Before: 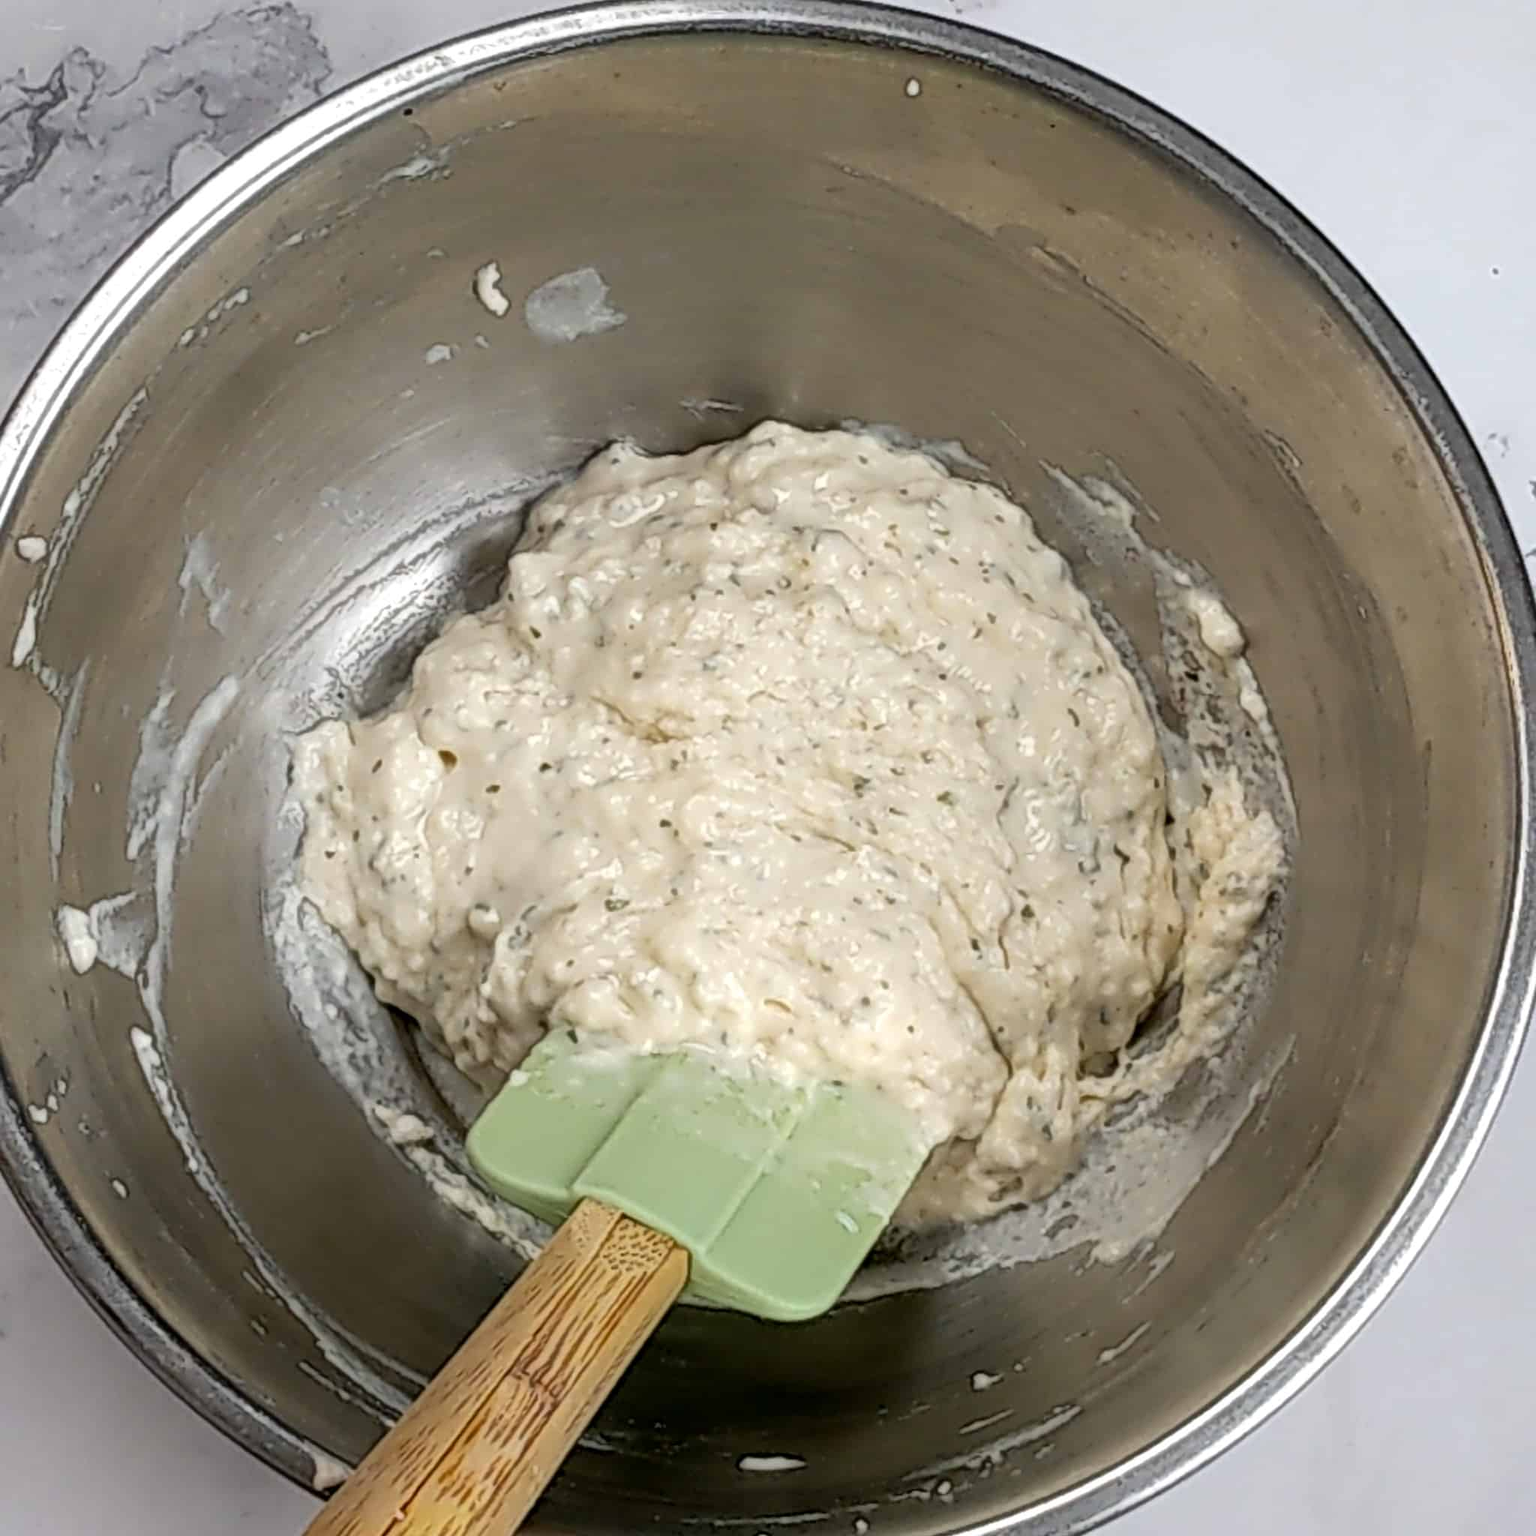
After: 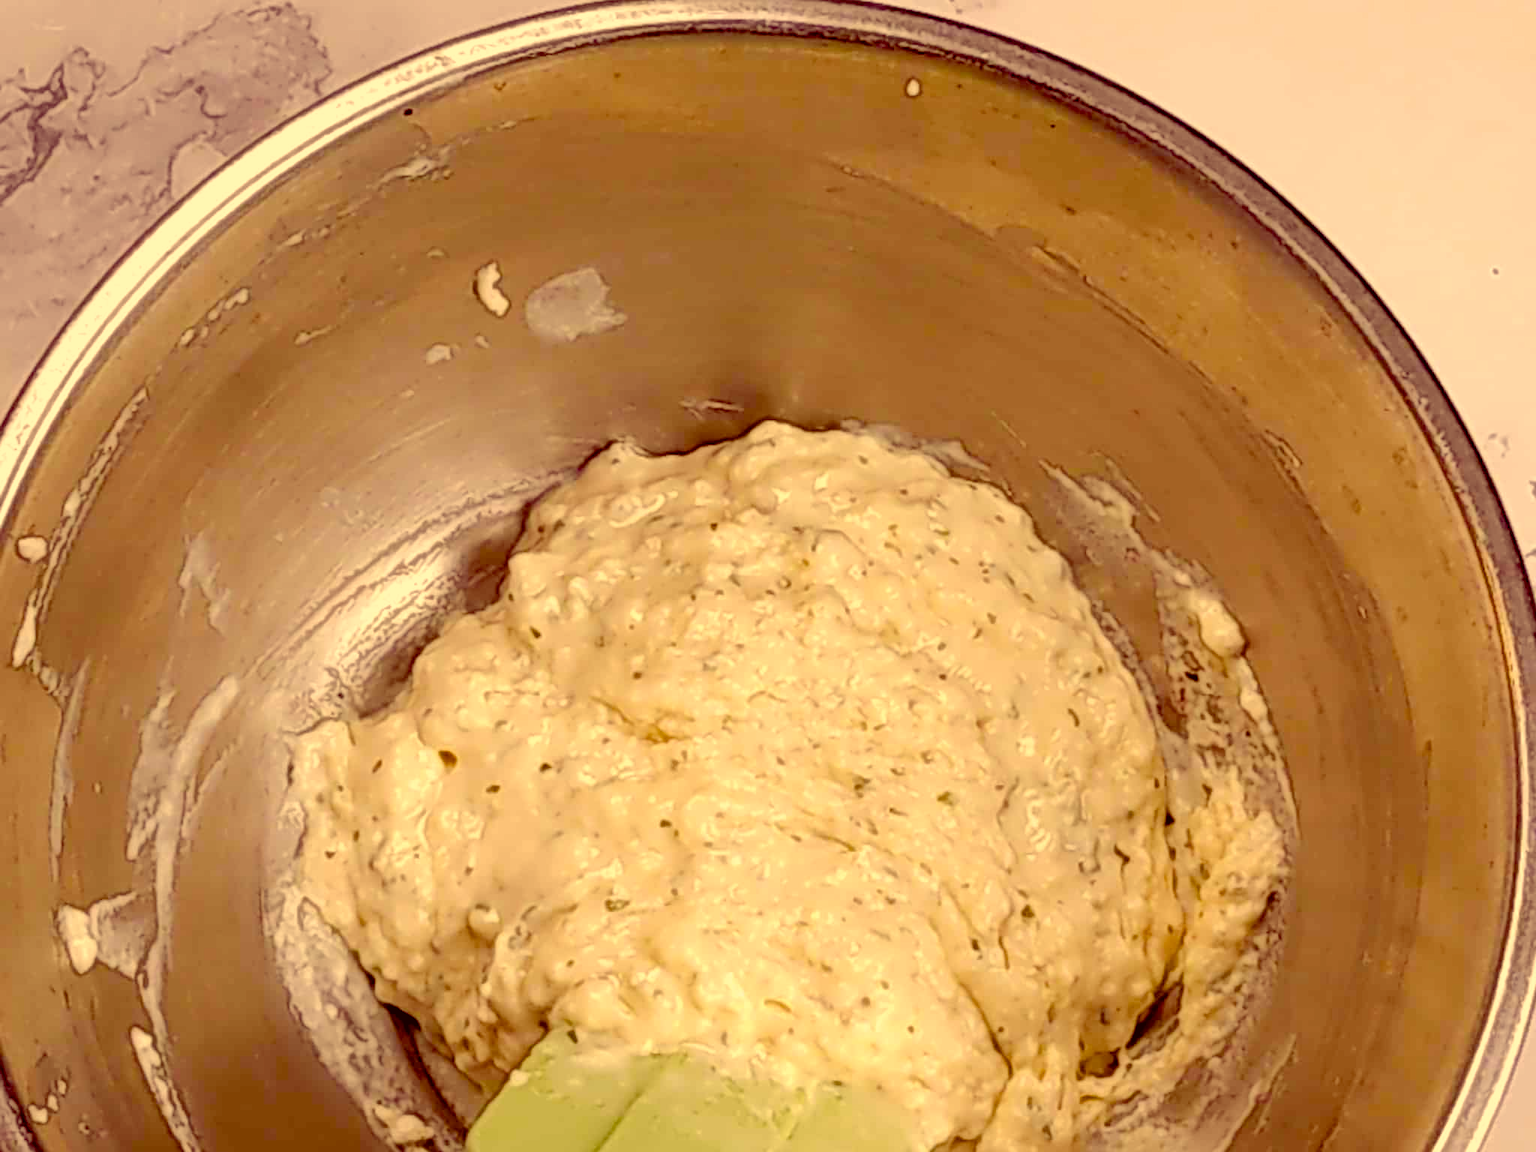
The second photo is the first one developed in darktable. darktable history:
crop: bottom 24.95%
color correction: highlights a* 9.86, highlights b* 38.99, shadows a* 13.97, shadows b* 3.48
color balance rgb: global offset › luminance -0.196%, global offset › chroma 0.275%, perceptual saturation grading › global saturation 34.549%, perceptual saturation grading › highlights -29.981%, perceptual saturation grading › shadows 35.327%, perceptual brilliance grading › mid-tones 10.824%, perceptual brilliance grading › shadows 14.829%
